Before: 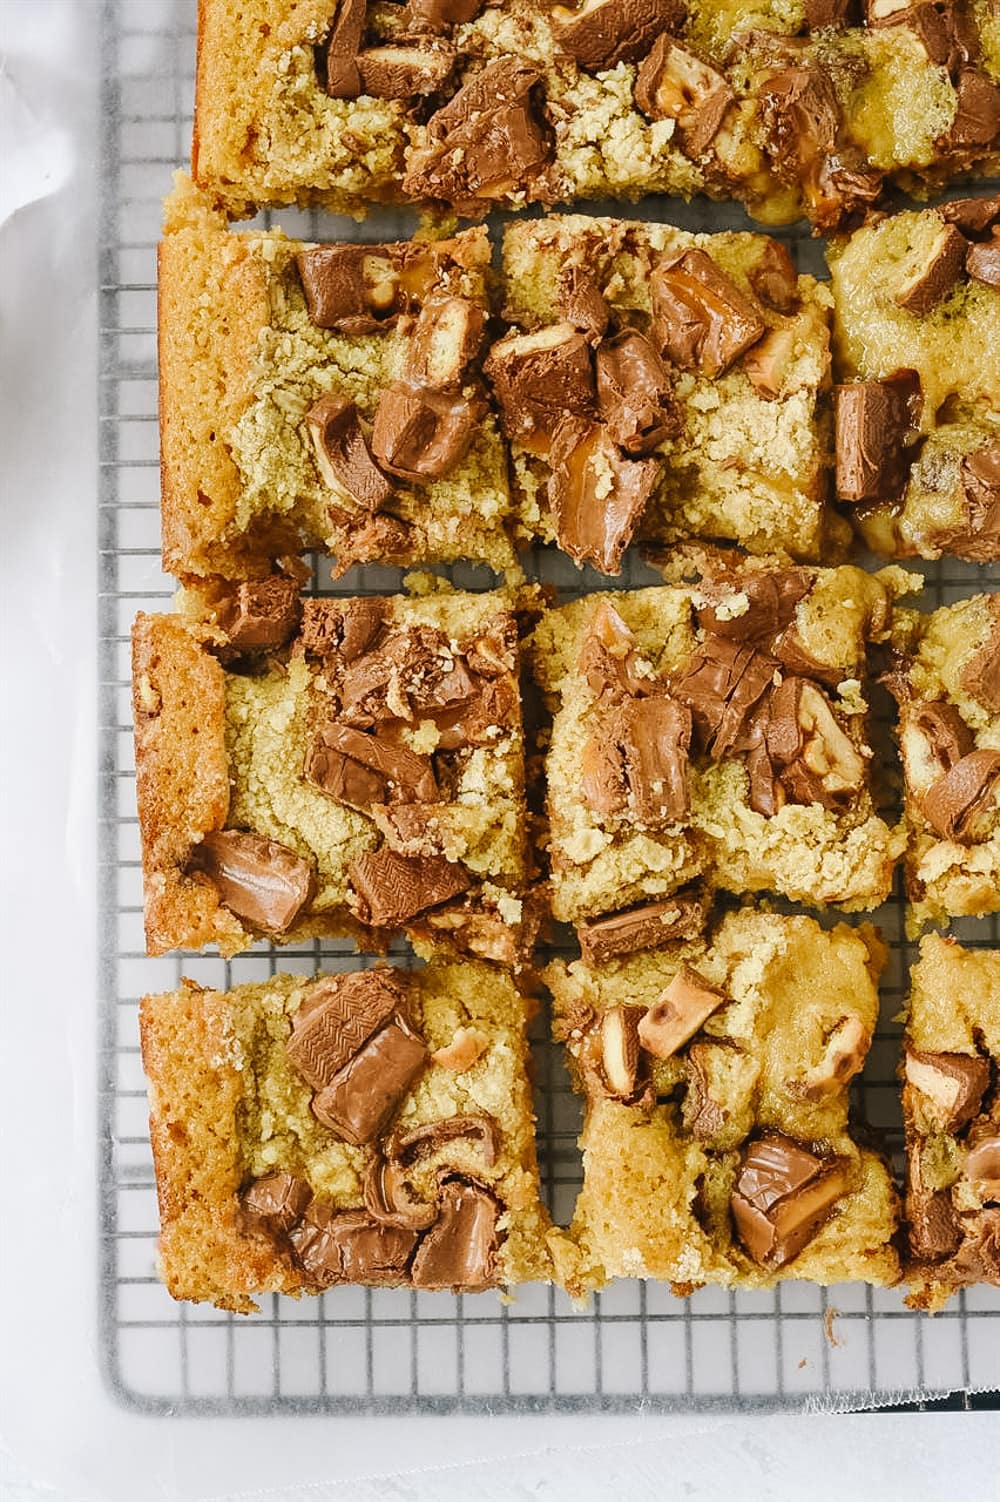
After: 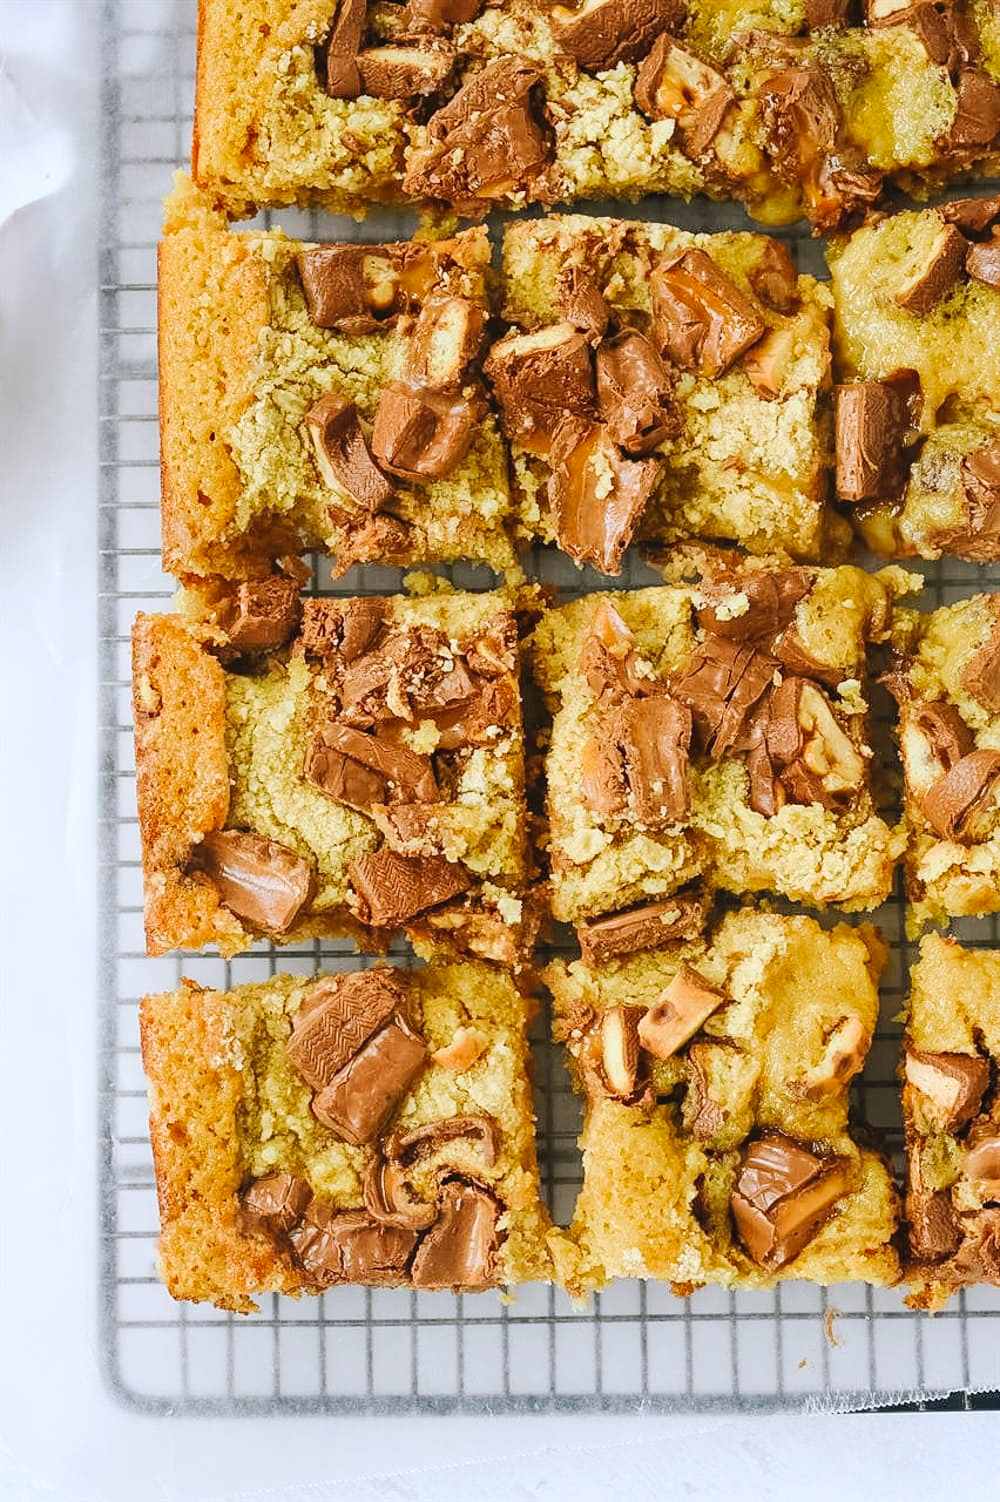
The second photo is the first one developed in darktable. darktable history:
contrast brightness saturation: contrast 0.072, brightness 0.077, saturation 0.182
color calibration: x 0.354, y 0.368, temperature 4726.24 K
